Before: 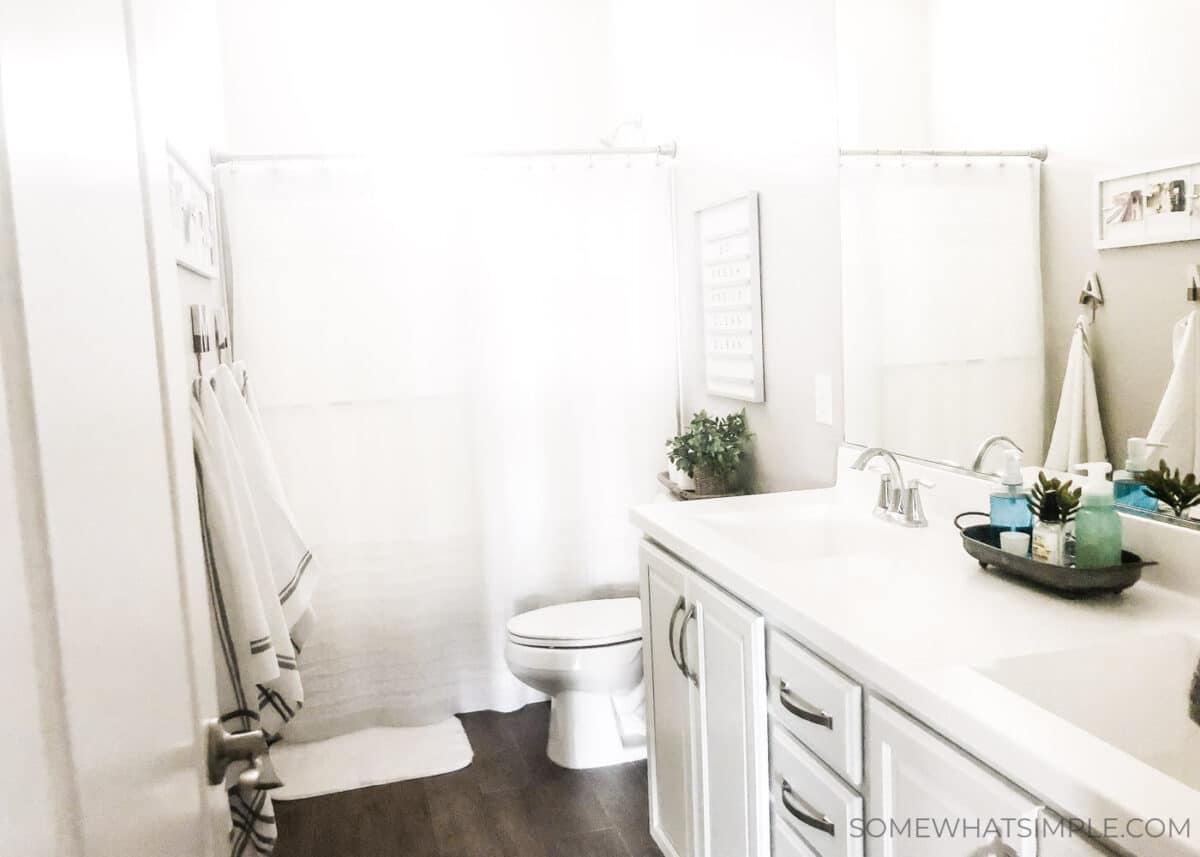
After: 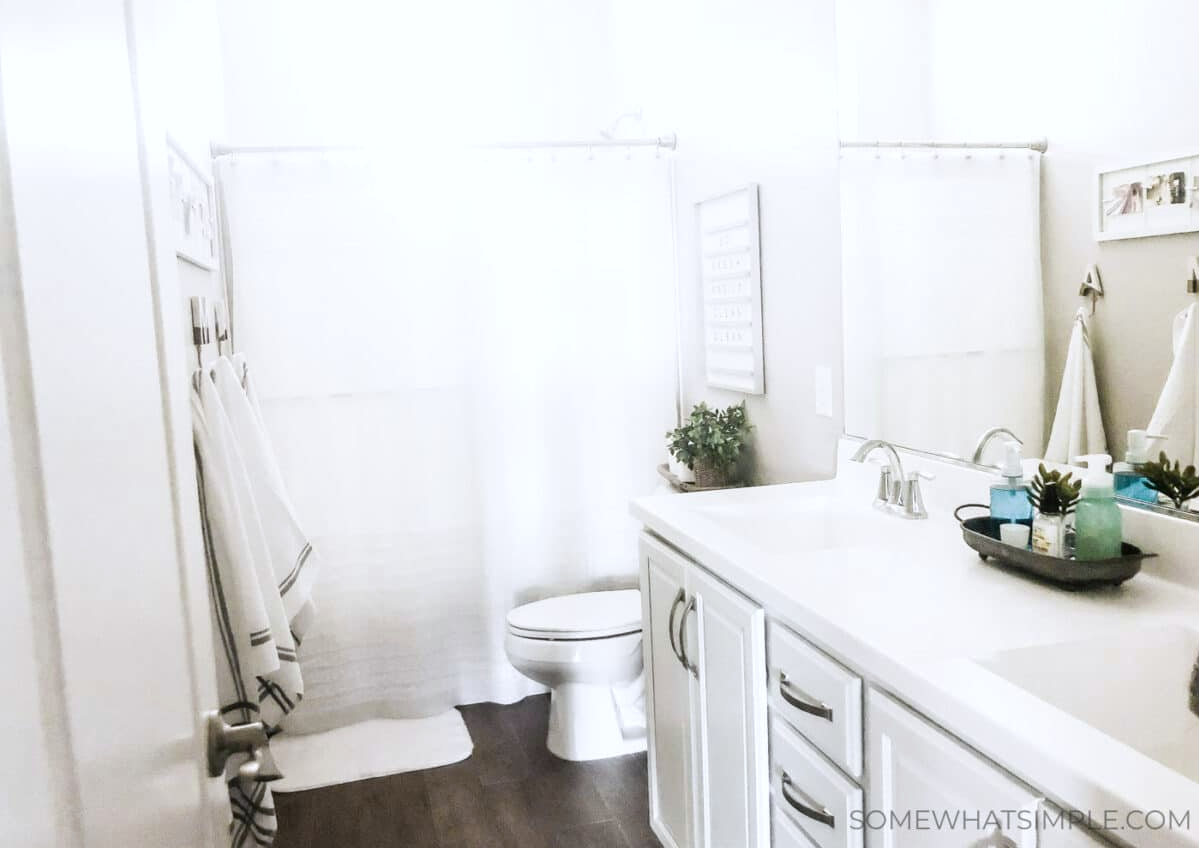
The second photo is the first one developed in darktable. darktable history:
white balance: red 0.98, blue 1.034
crop: top 1.049%, right 0.001%
